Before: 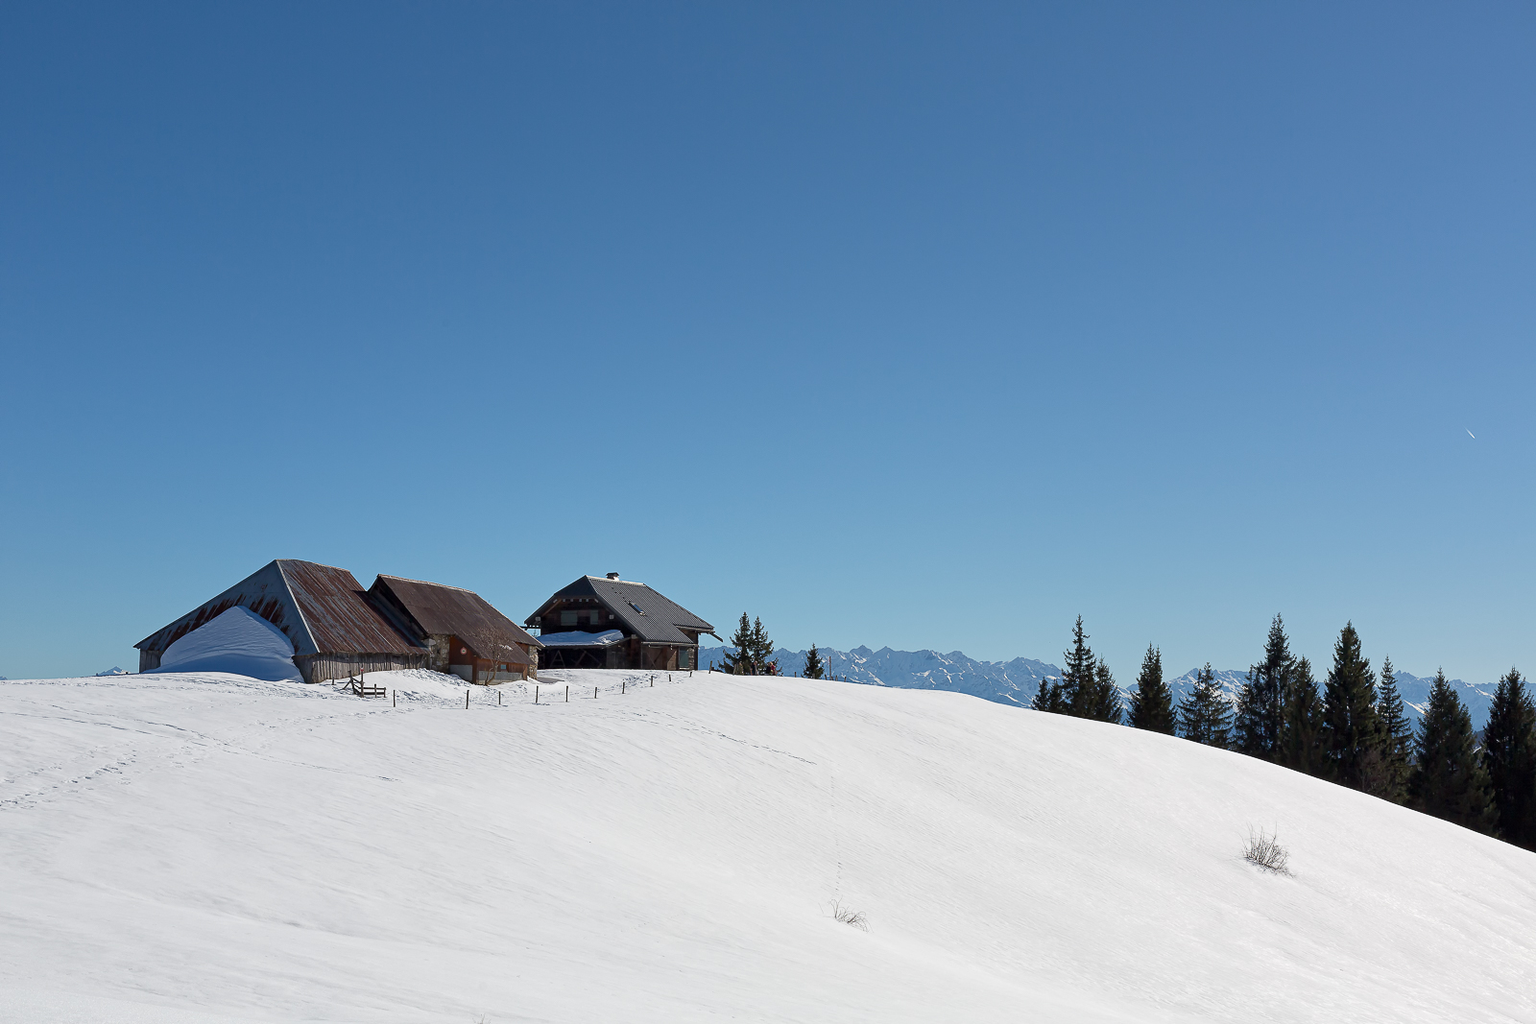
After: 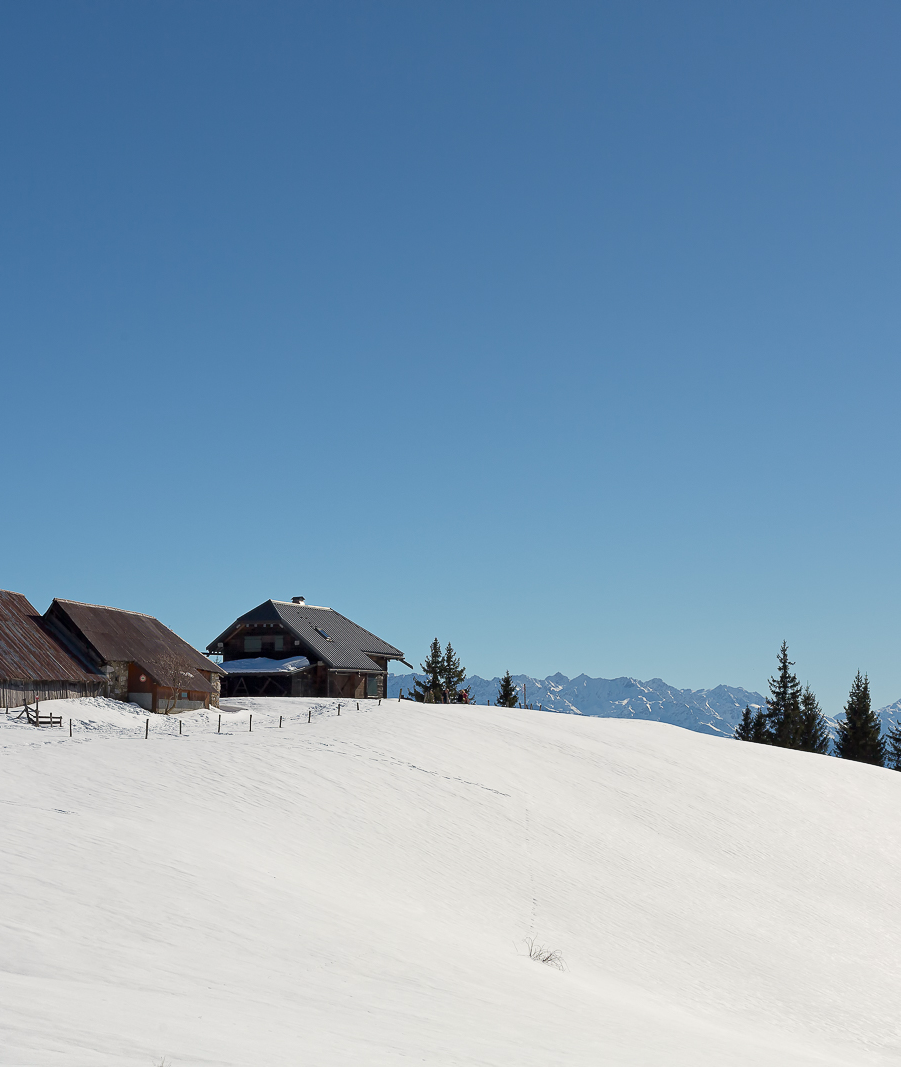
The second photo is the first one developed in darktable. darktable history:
color correction: highlights b* 2.94
crop: left 21.298%, right 22.386%
